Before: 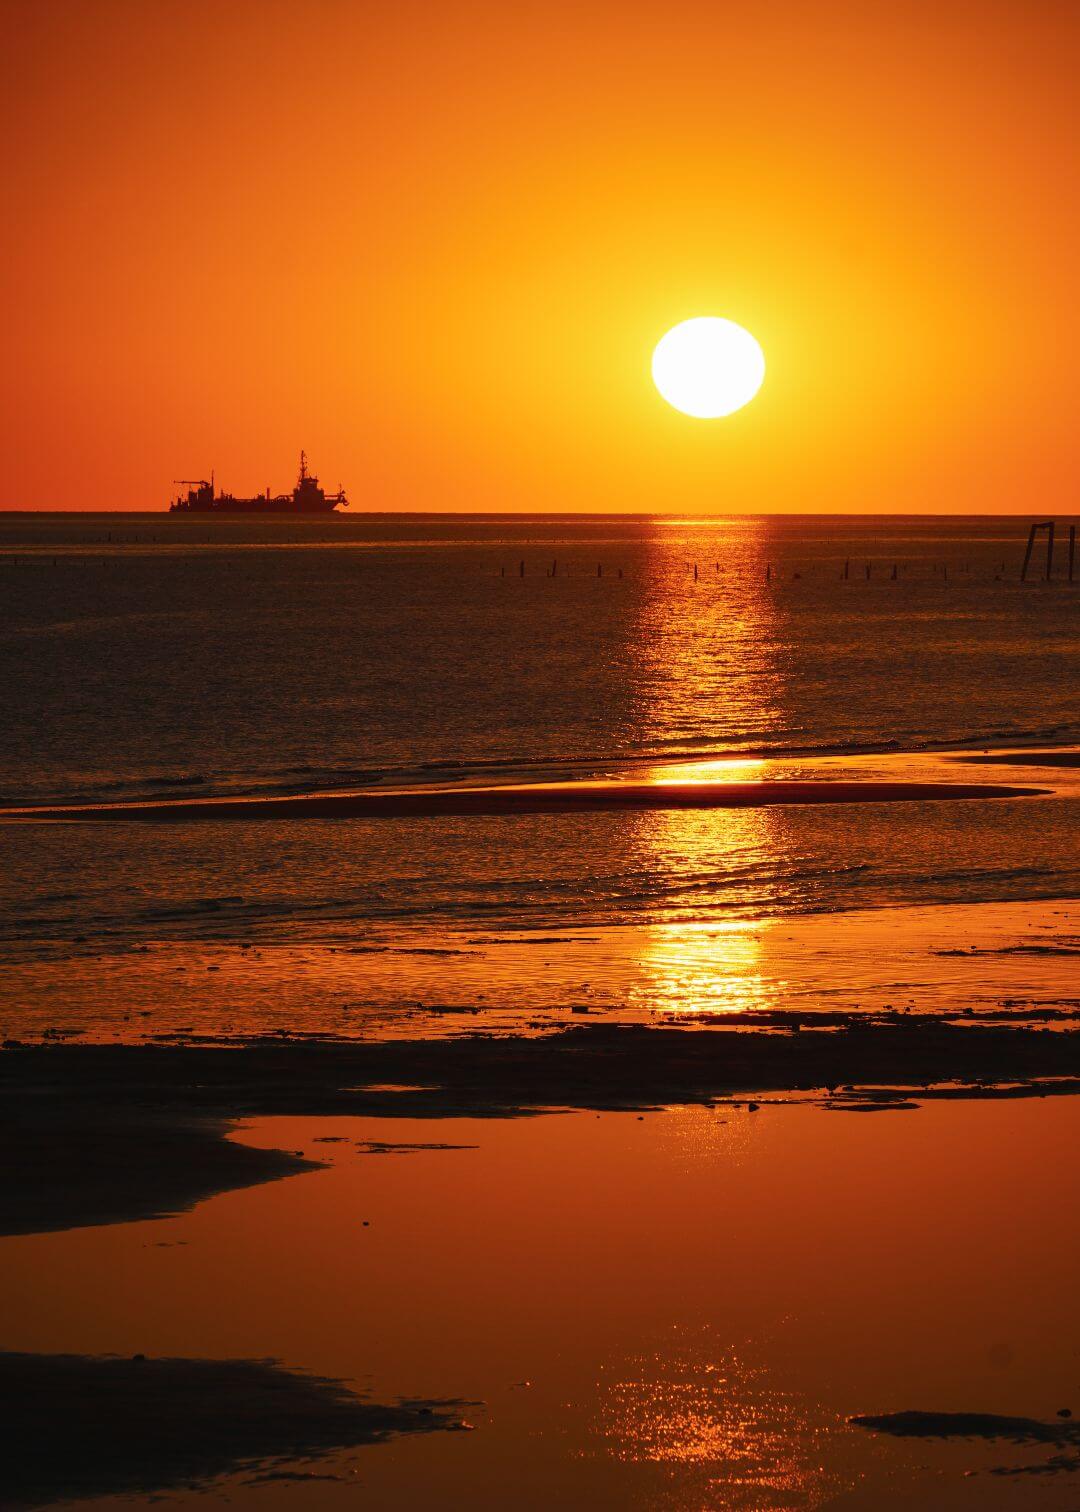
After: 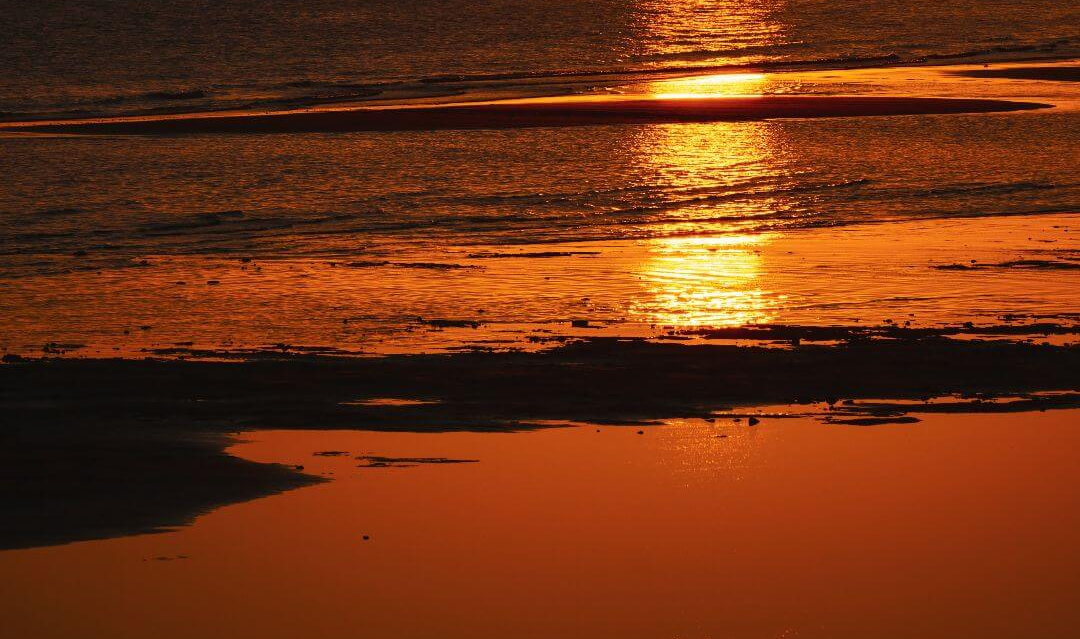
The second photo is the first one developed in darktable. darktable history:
crop: top 45.435%, bottom 12.289%
